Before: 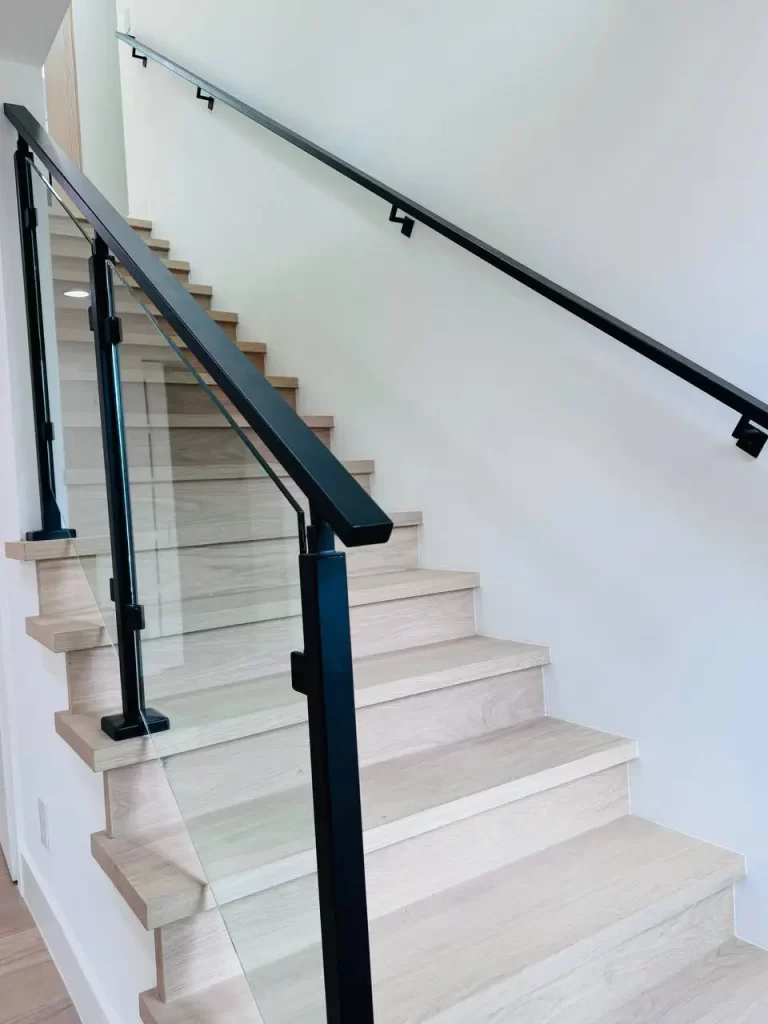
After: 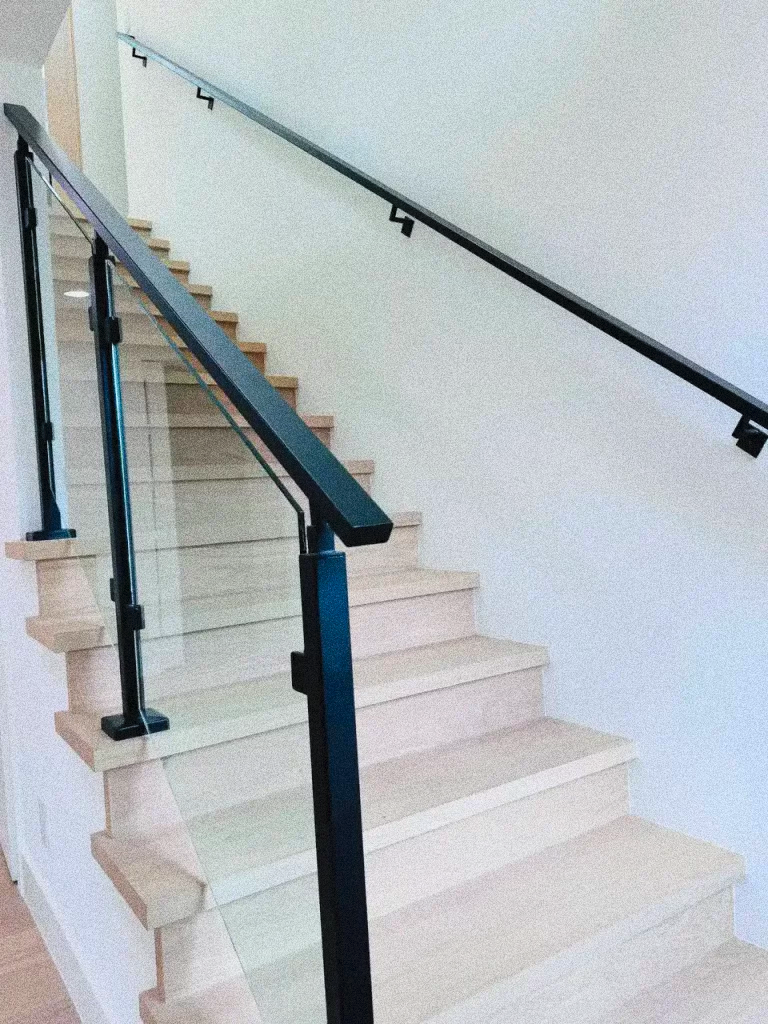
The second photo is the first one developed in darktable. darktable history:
grain: coarseness 14.49 ISO, strength 48.04%, mid-tones bias 35%
exposure: exposure -0.177 EV, compensate highlight preservation false
contrast brightness saturation: contrast 0.07, brightness 0.18, saturation 0.4
